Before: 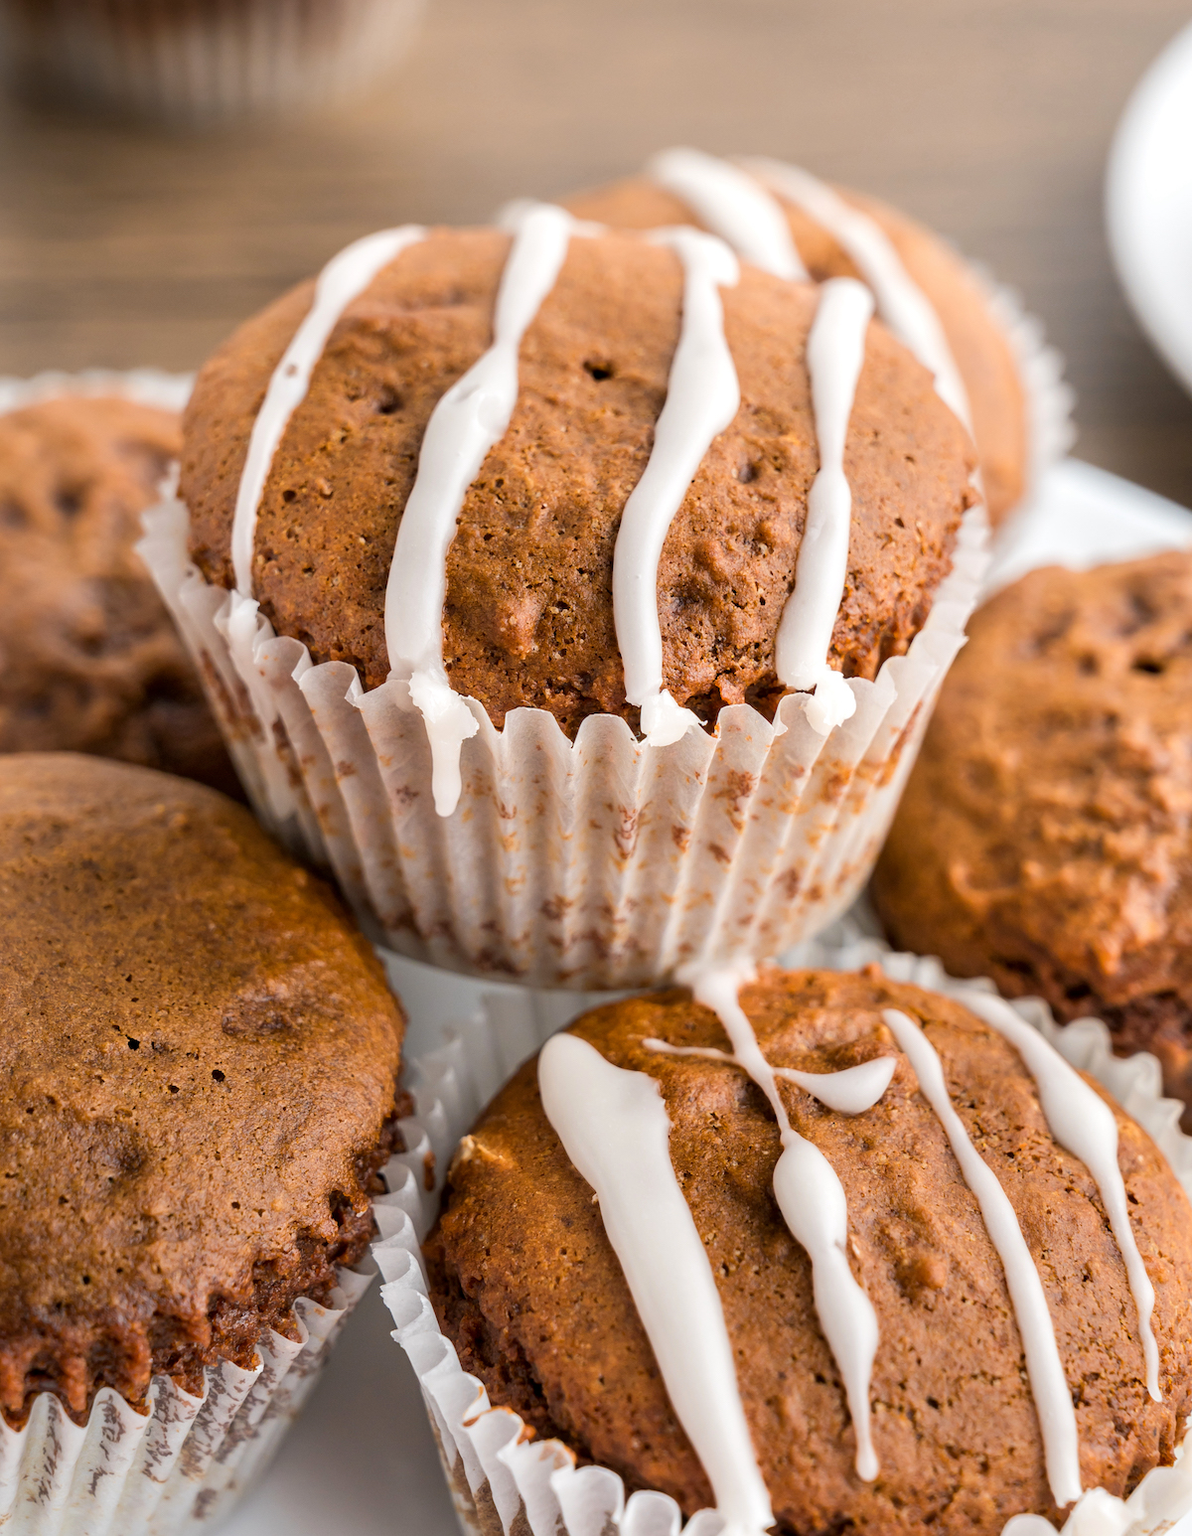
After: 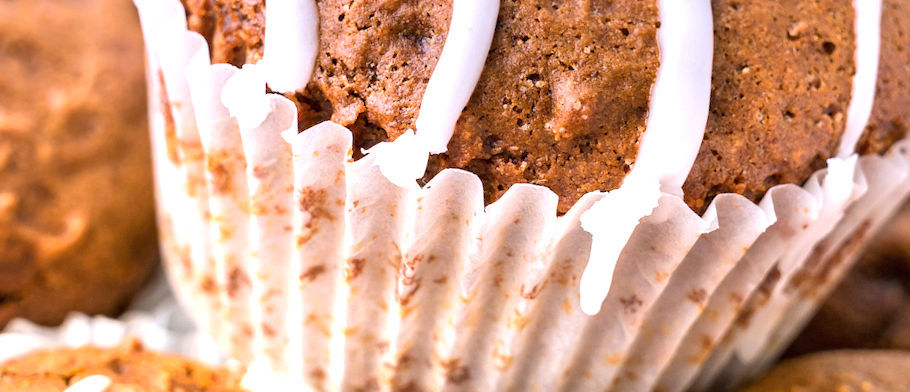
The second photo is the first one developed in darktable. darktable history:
crop and rotate: angle 16.12°, top 30.835%, bottom 35.653%
exposure: black level correction 0, exposure 1.1 EV, compensate exposure bias true, compensate highlight preservation false
graduated density: hue 238.83°, saturation 50%
